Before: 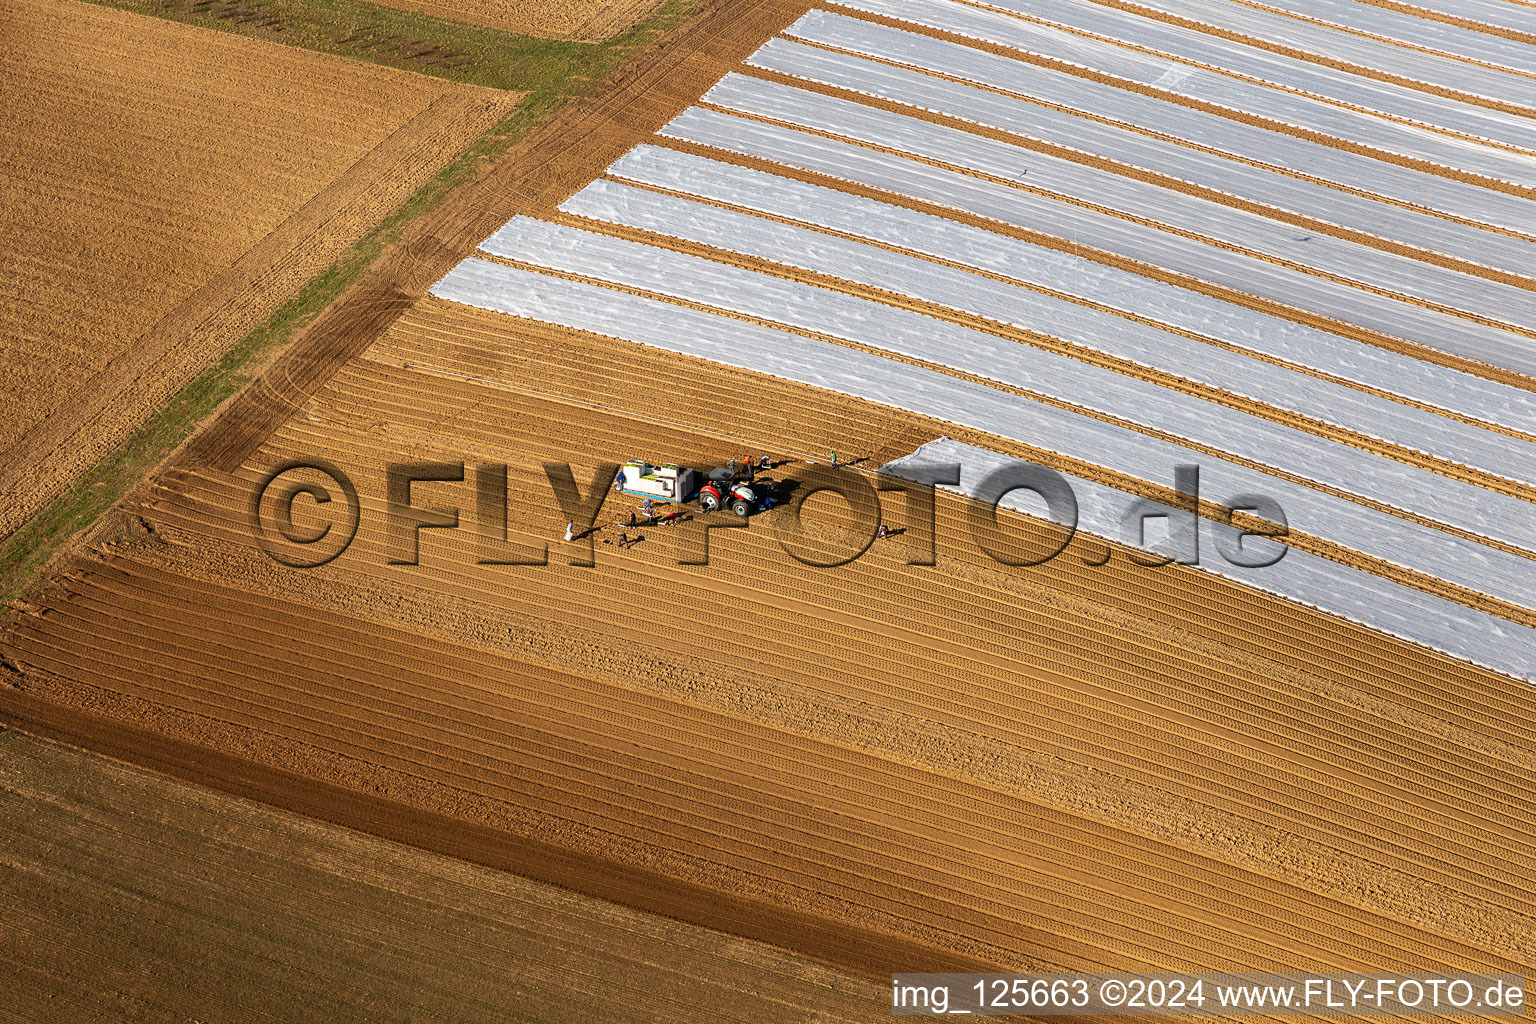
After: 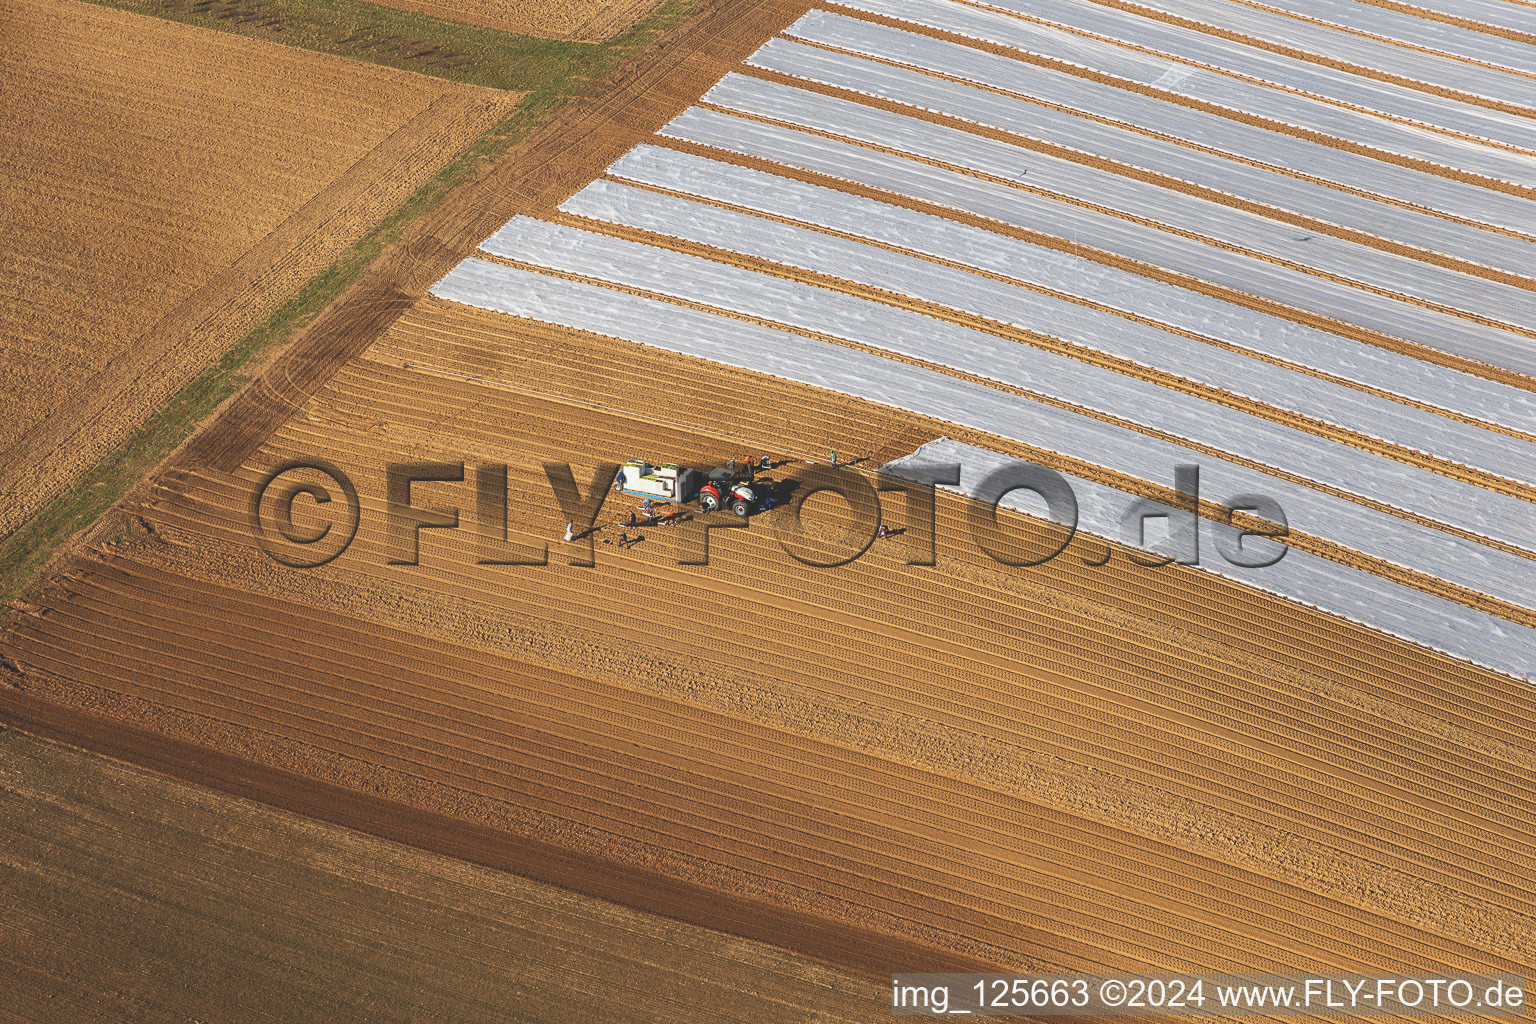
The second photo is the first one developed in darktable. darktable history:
exposure: black level correction -0.026, exposure -0.121 EV, compensate exposure bias true, compensate highlight preservation false
